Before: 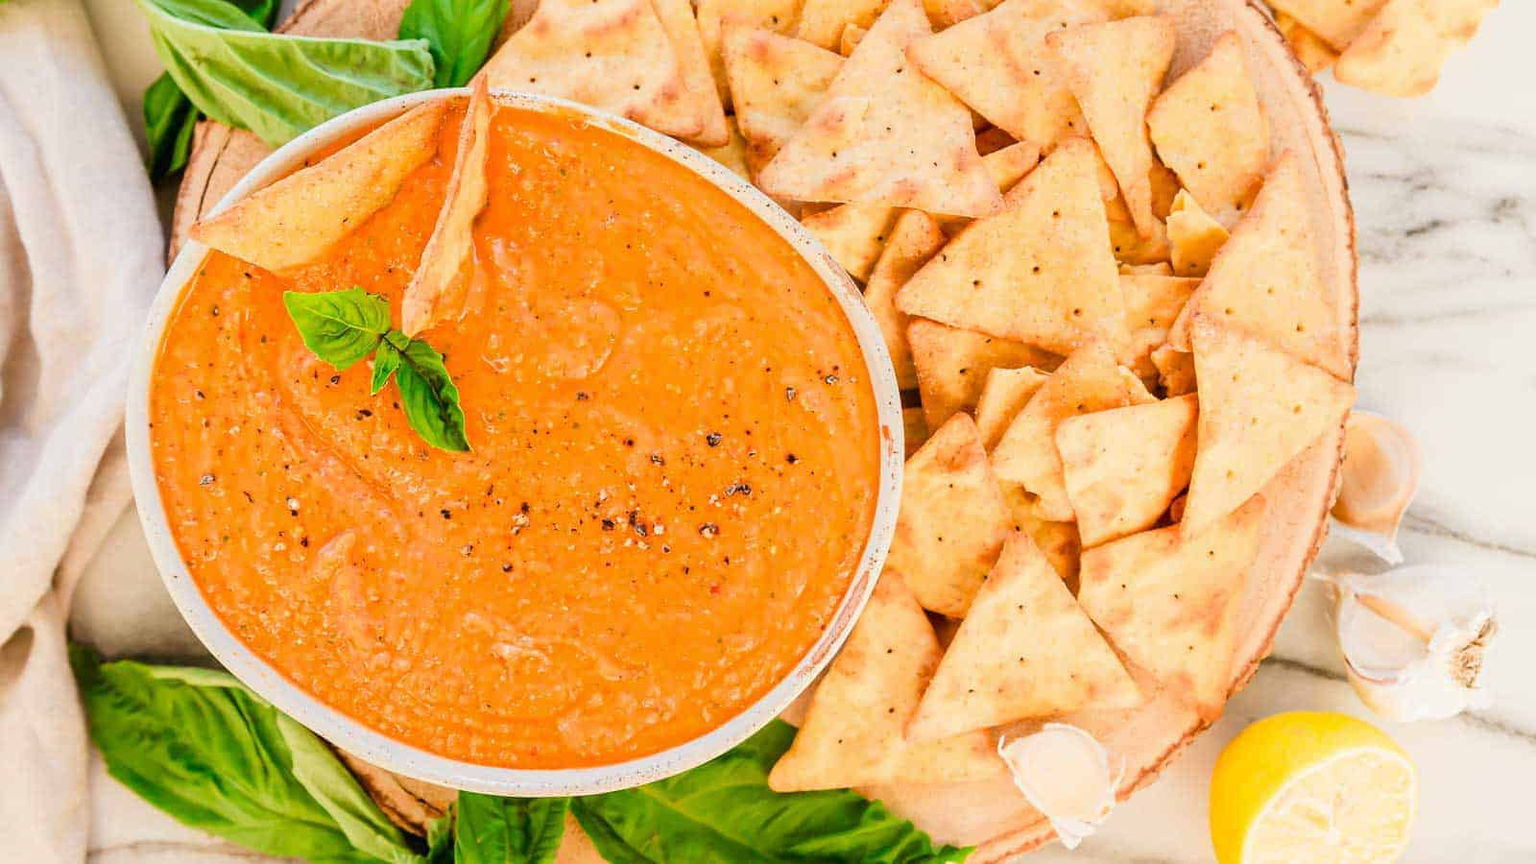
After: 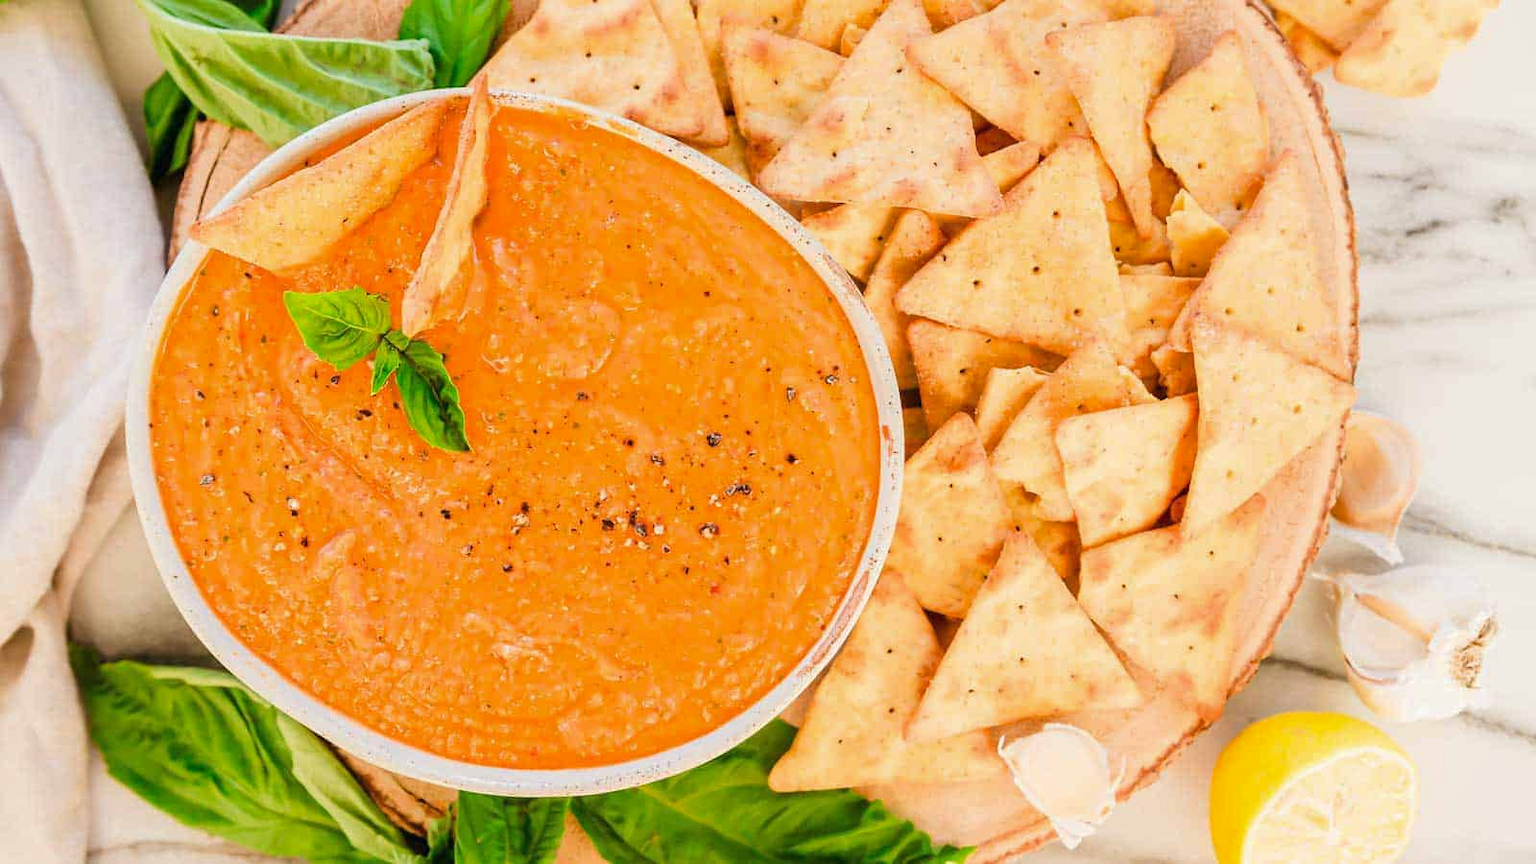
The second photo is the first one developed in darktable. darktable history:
shadows and highlights: radius 128.19, shadows 21.29, highlights -21.91, low approximation 0.01
